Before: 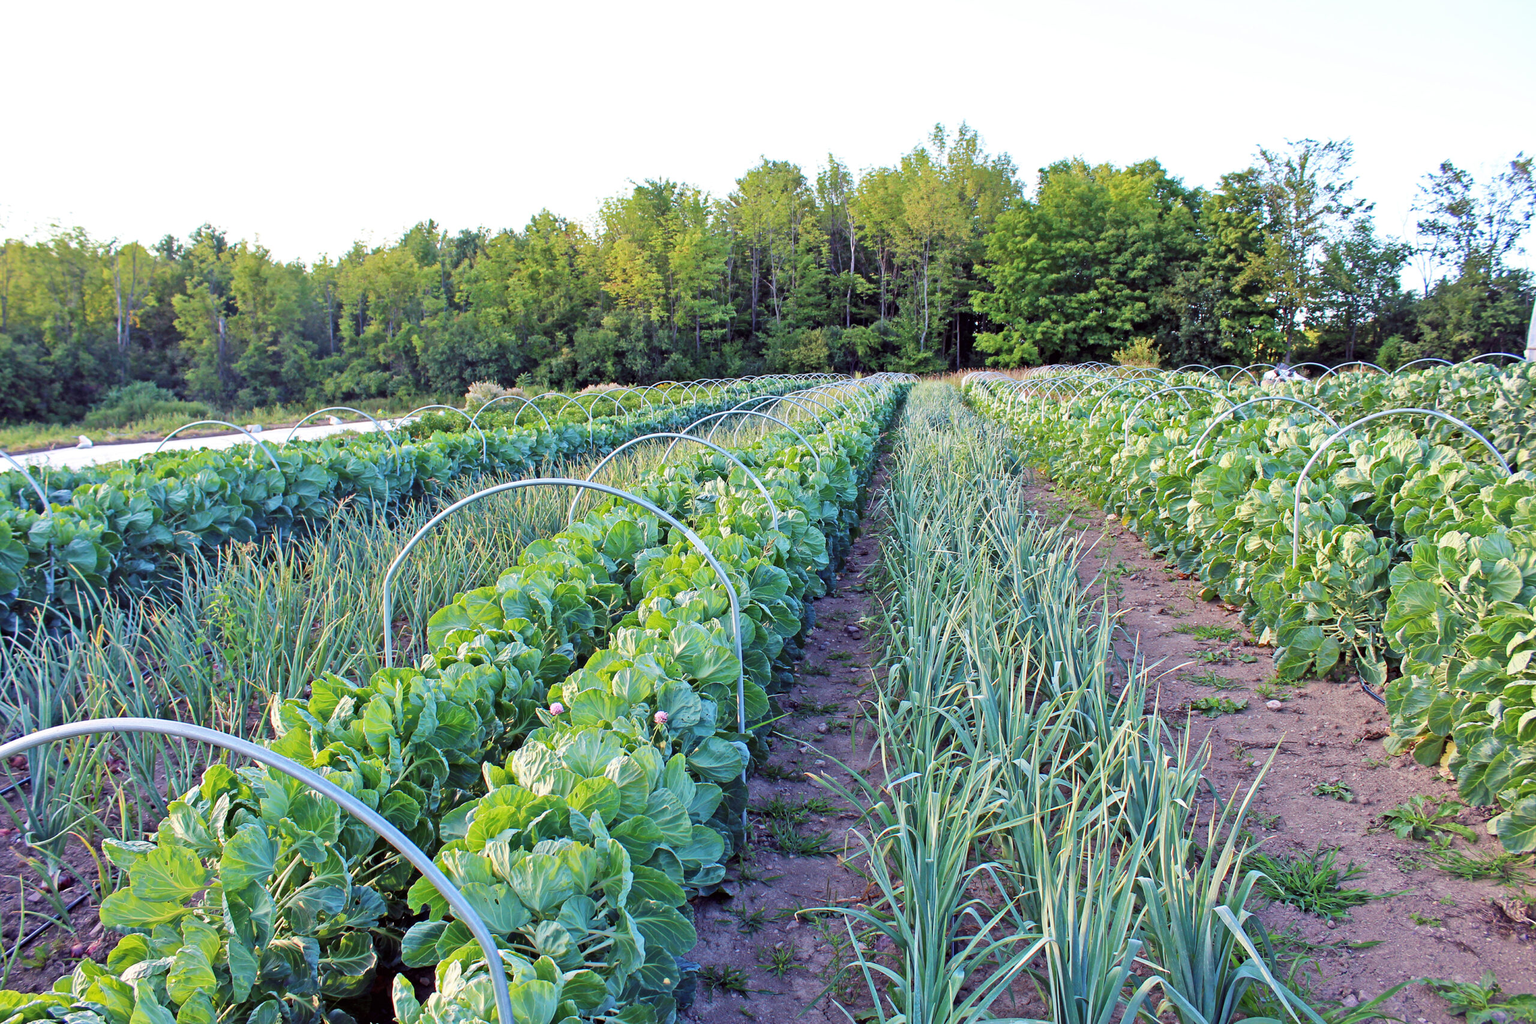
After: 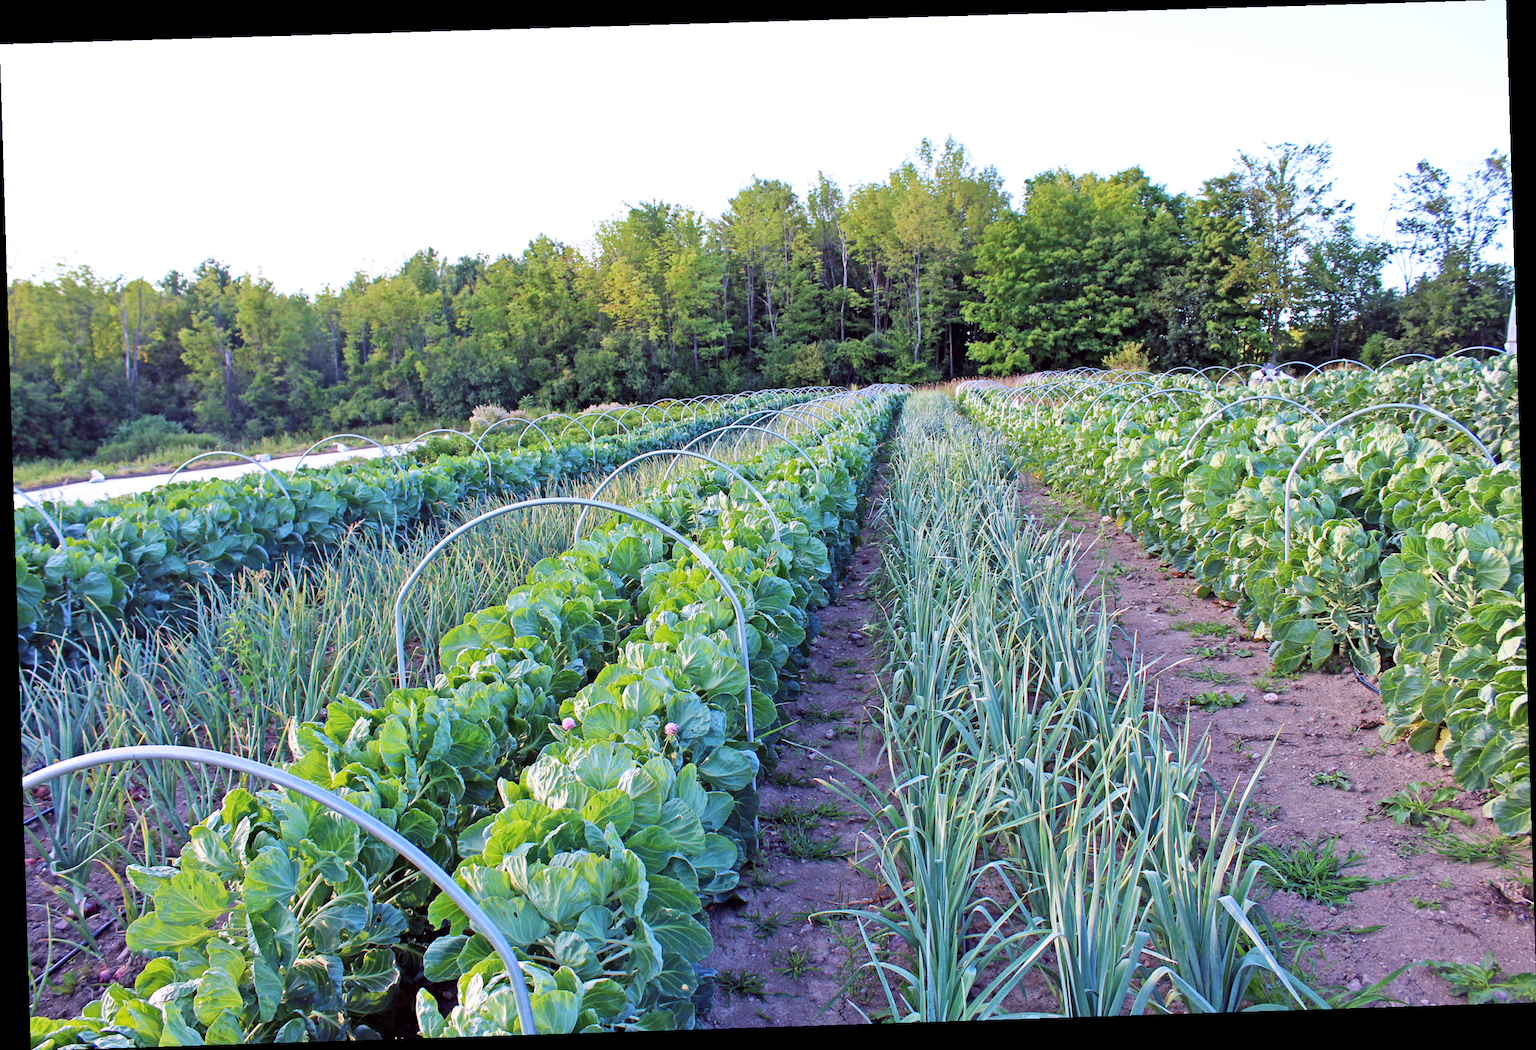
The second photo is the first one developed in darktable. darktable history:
white balance: red 1.004, blue 1.096
rotate and perspective: rotation -1.77°, lens shift (horizontal) 0.004, automatic cropping off
